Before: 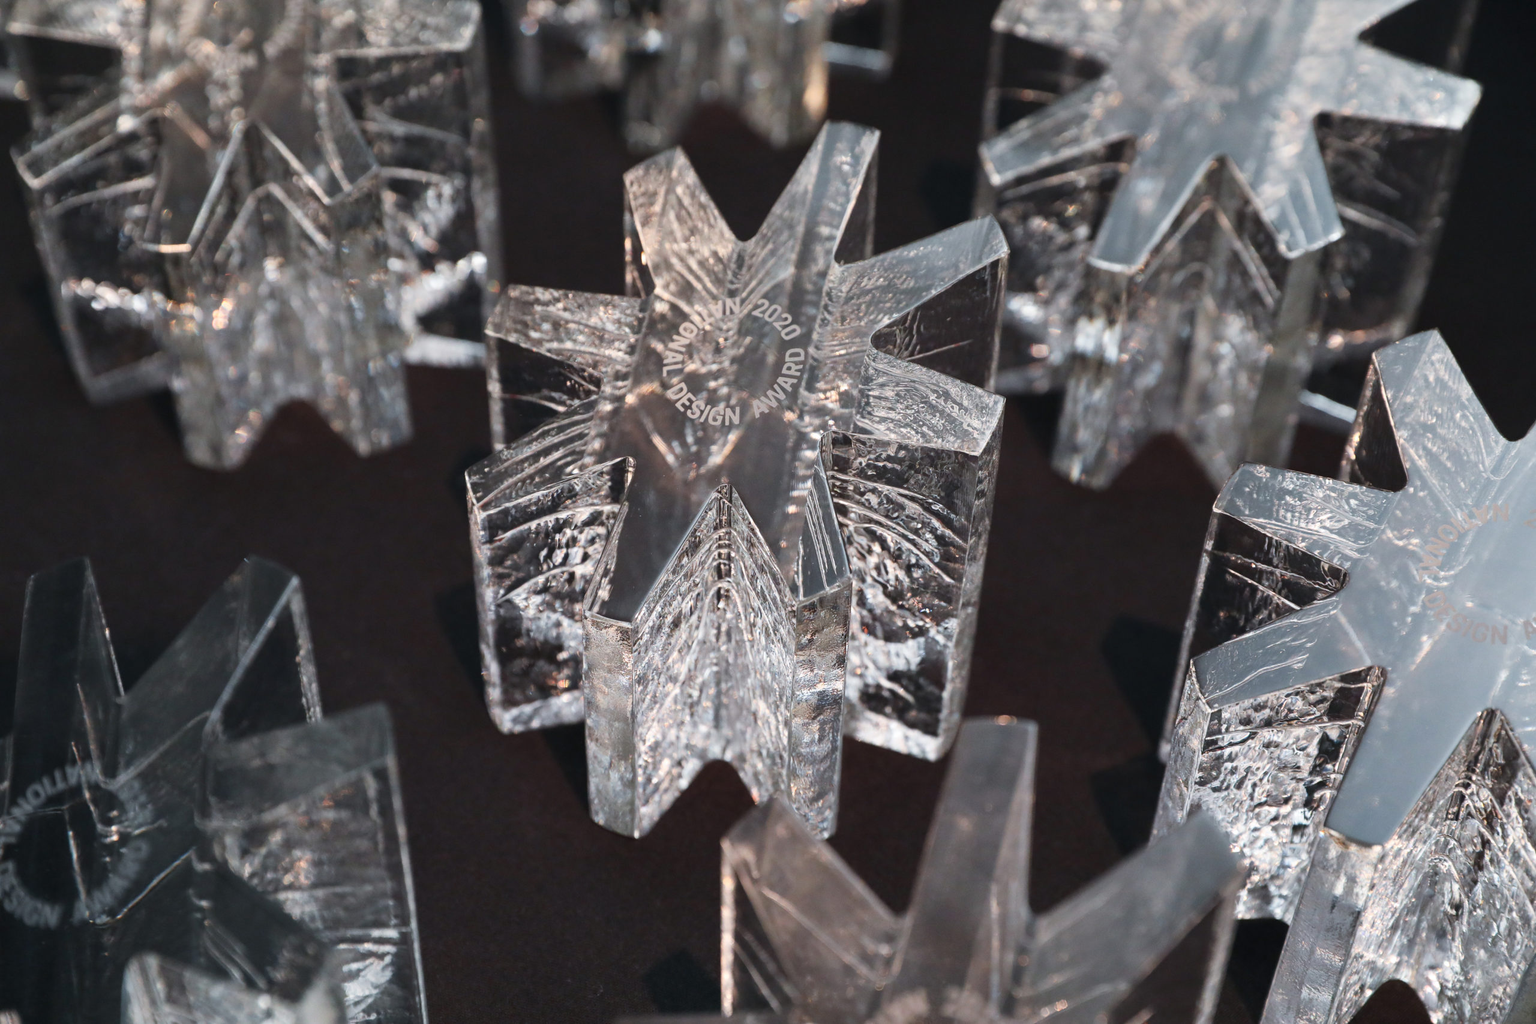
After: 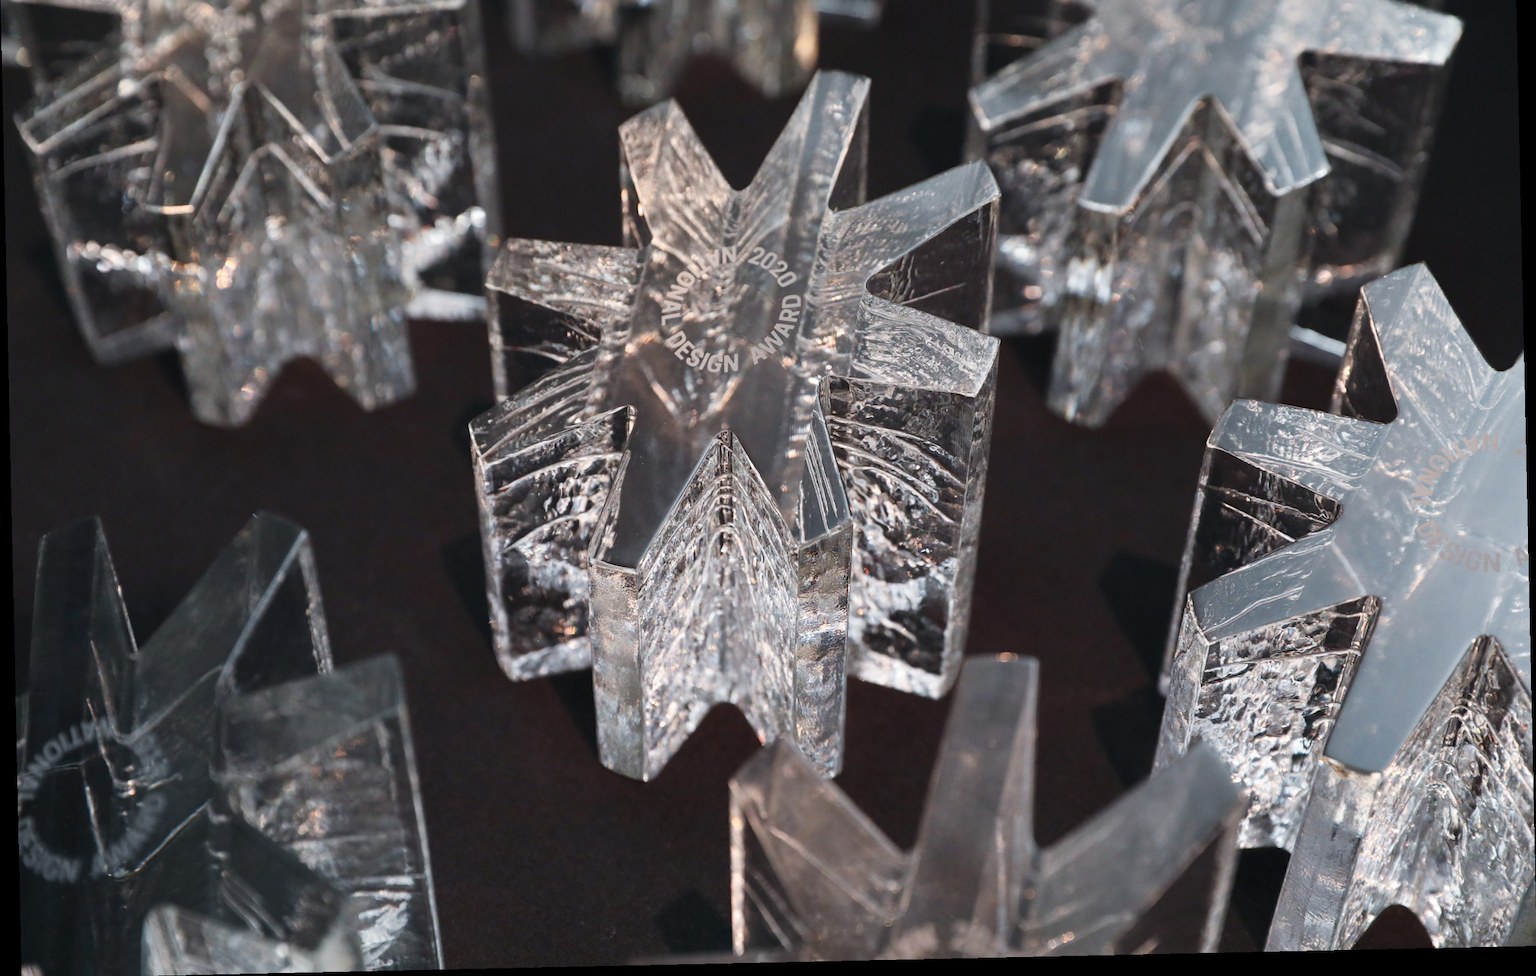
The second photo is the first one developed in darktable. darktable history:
rotate and perspective: rotation -1.24°, automatic cropping off
crop and rotate: top 6.25%
